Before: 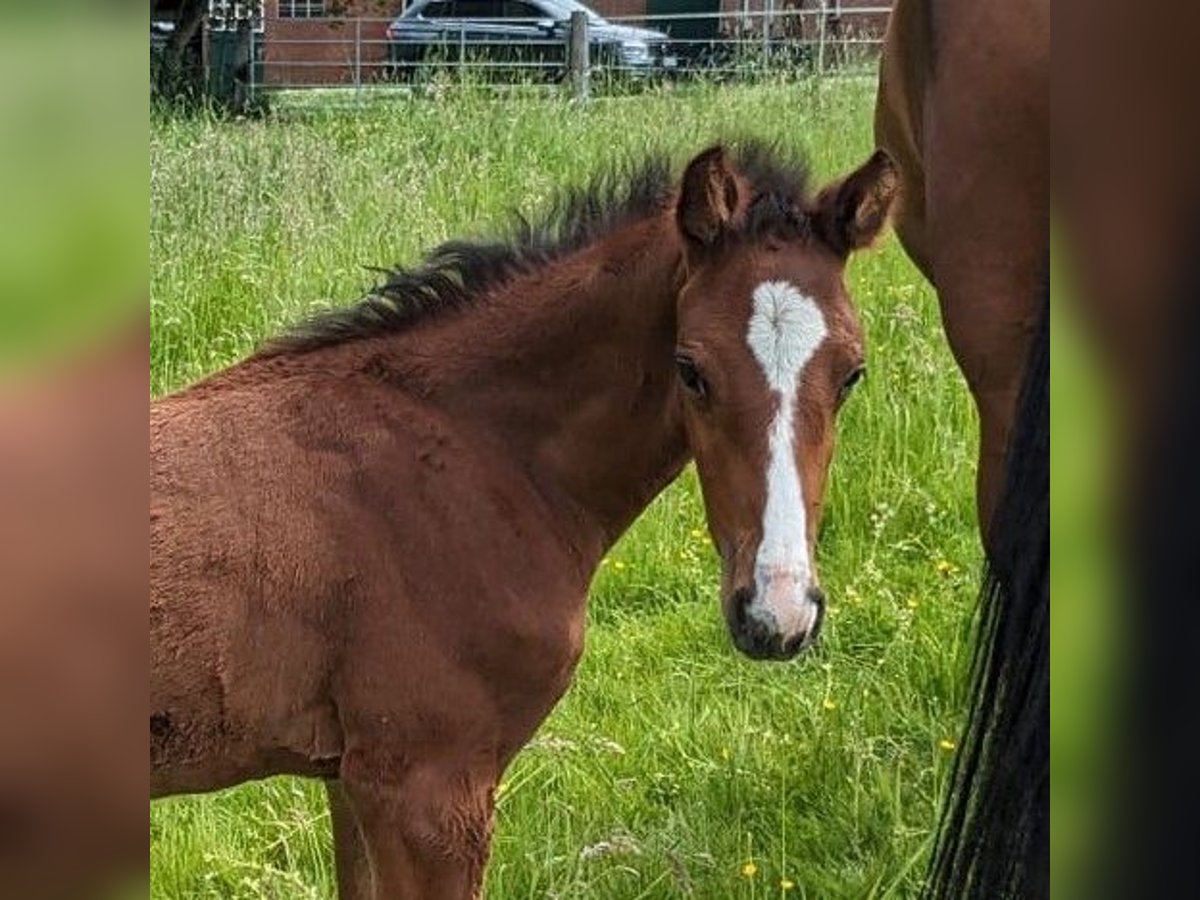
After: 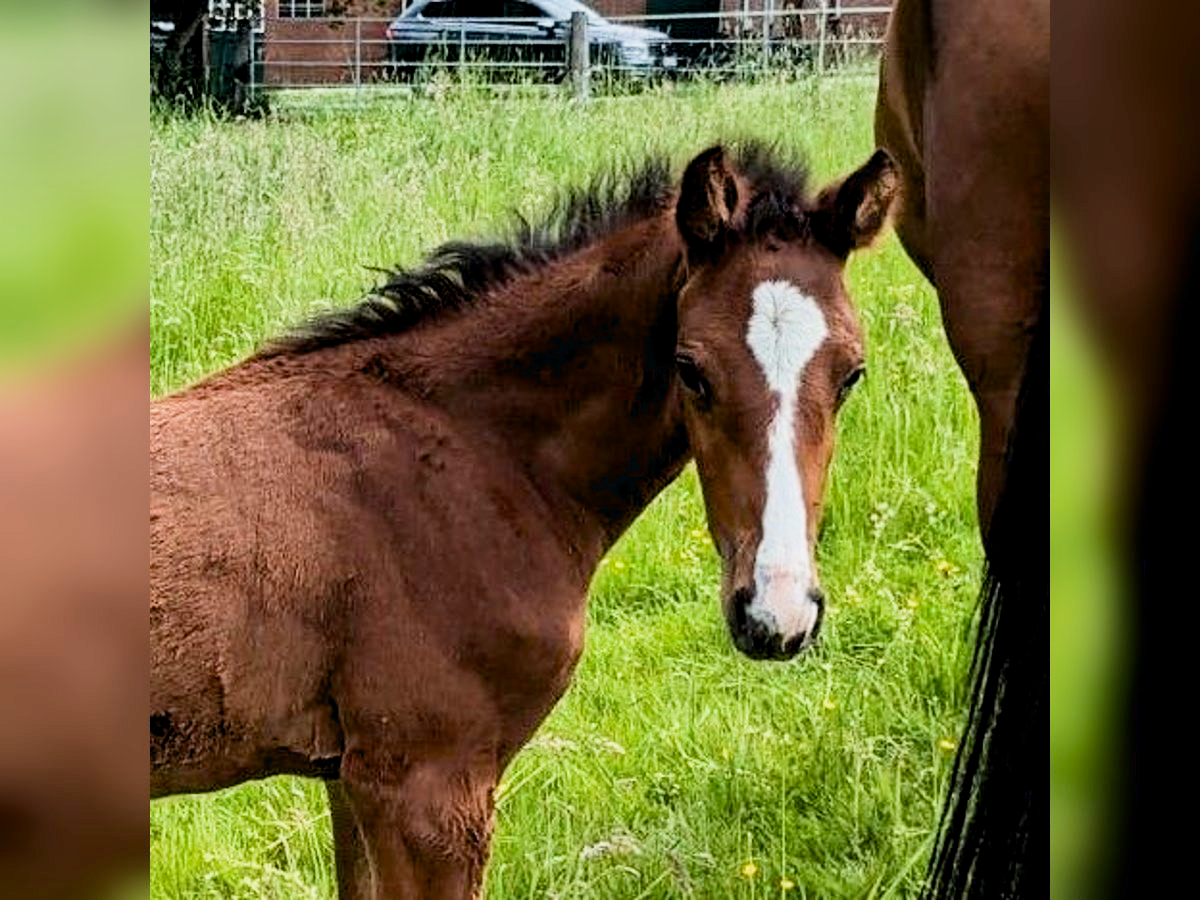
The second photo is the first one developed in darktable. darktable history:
exposure: black level correction 0.012, exposure 0.7 EV, compensate exposure bias true, compensate highlight preservation false
filmic rgb: black relative exposure -7.5 EV, white relative exposure 5 EV, hardness 3.31, contrast 1.3, contrast in shadows safe
